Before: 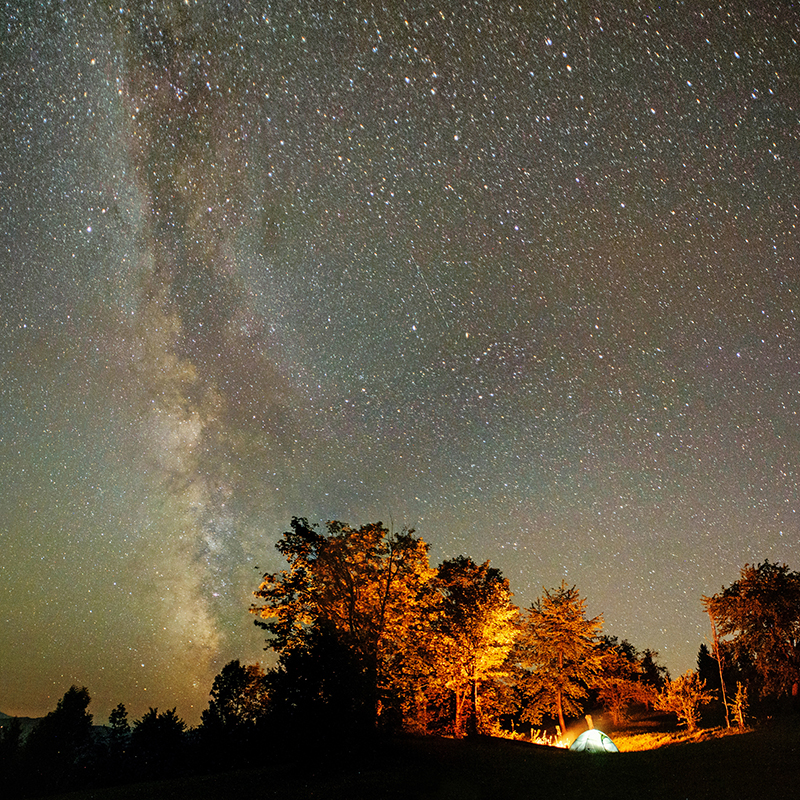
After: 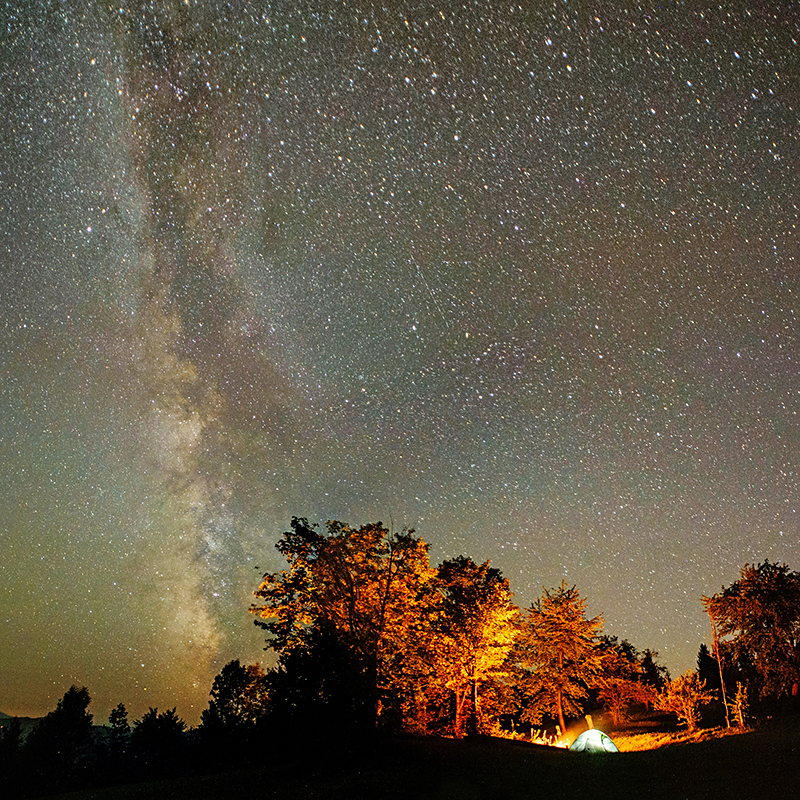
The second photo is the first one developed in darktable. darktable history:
vibrance: on, module defaults
sharpen: amount 0.2
